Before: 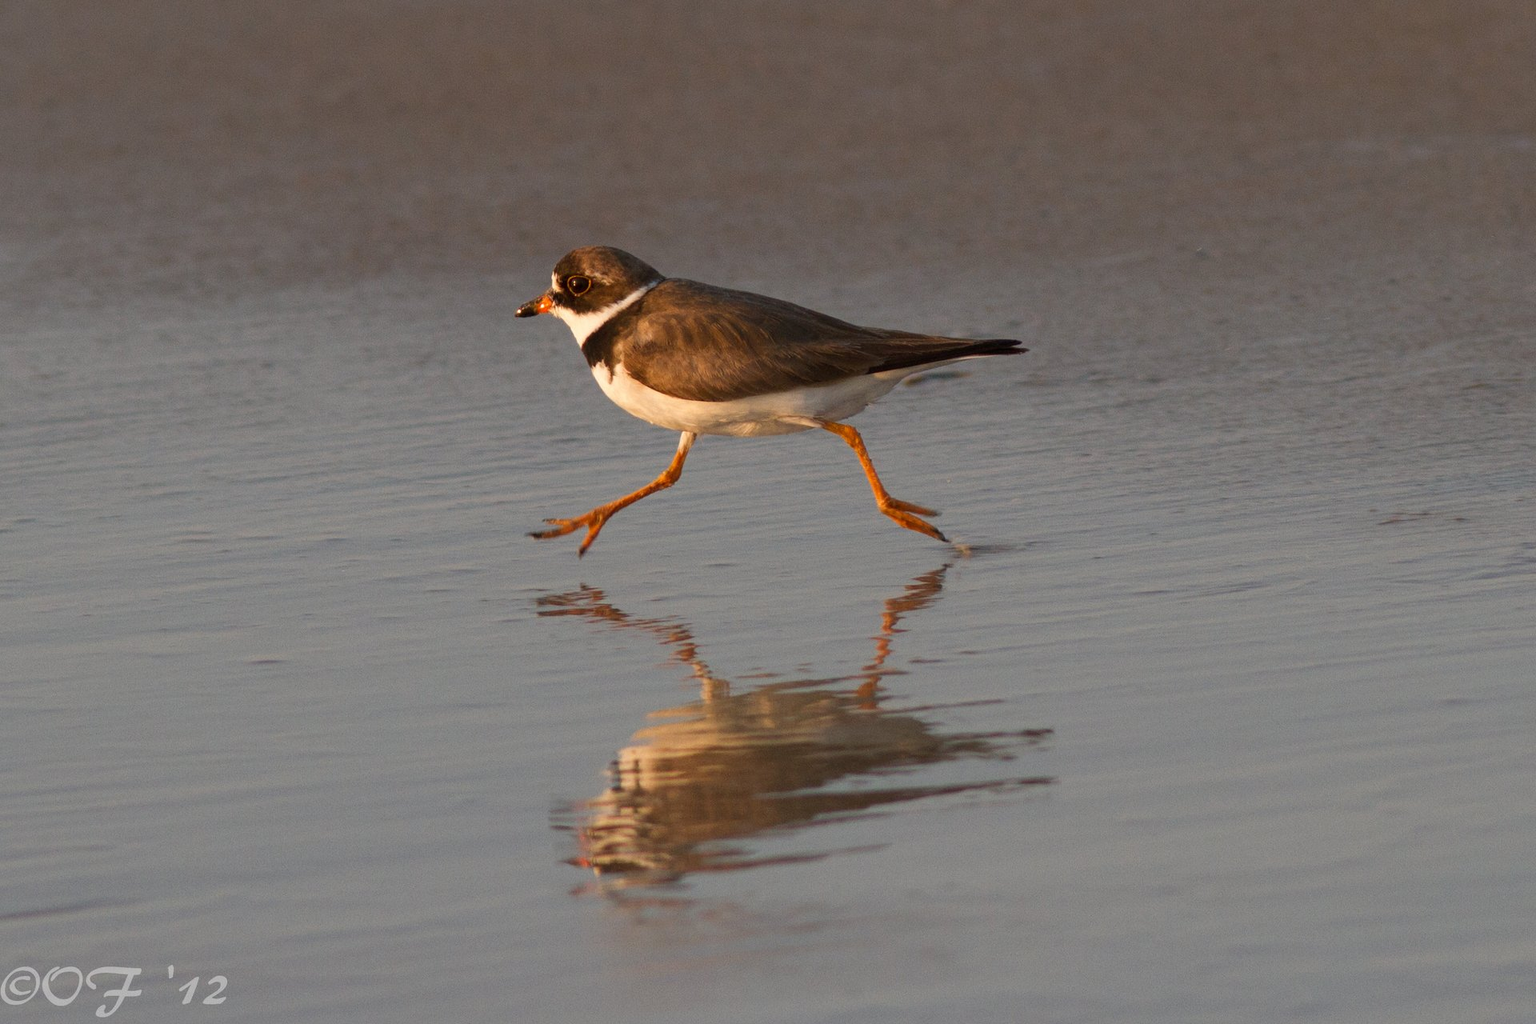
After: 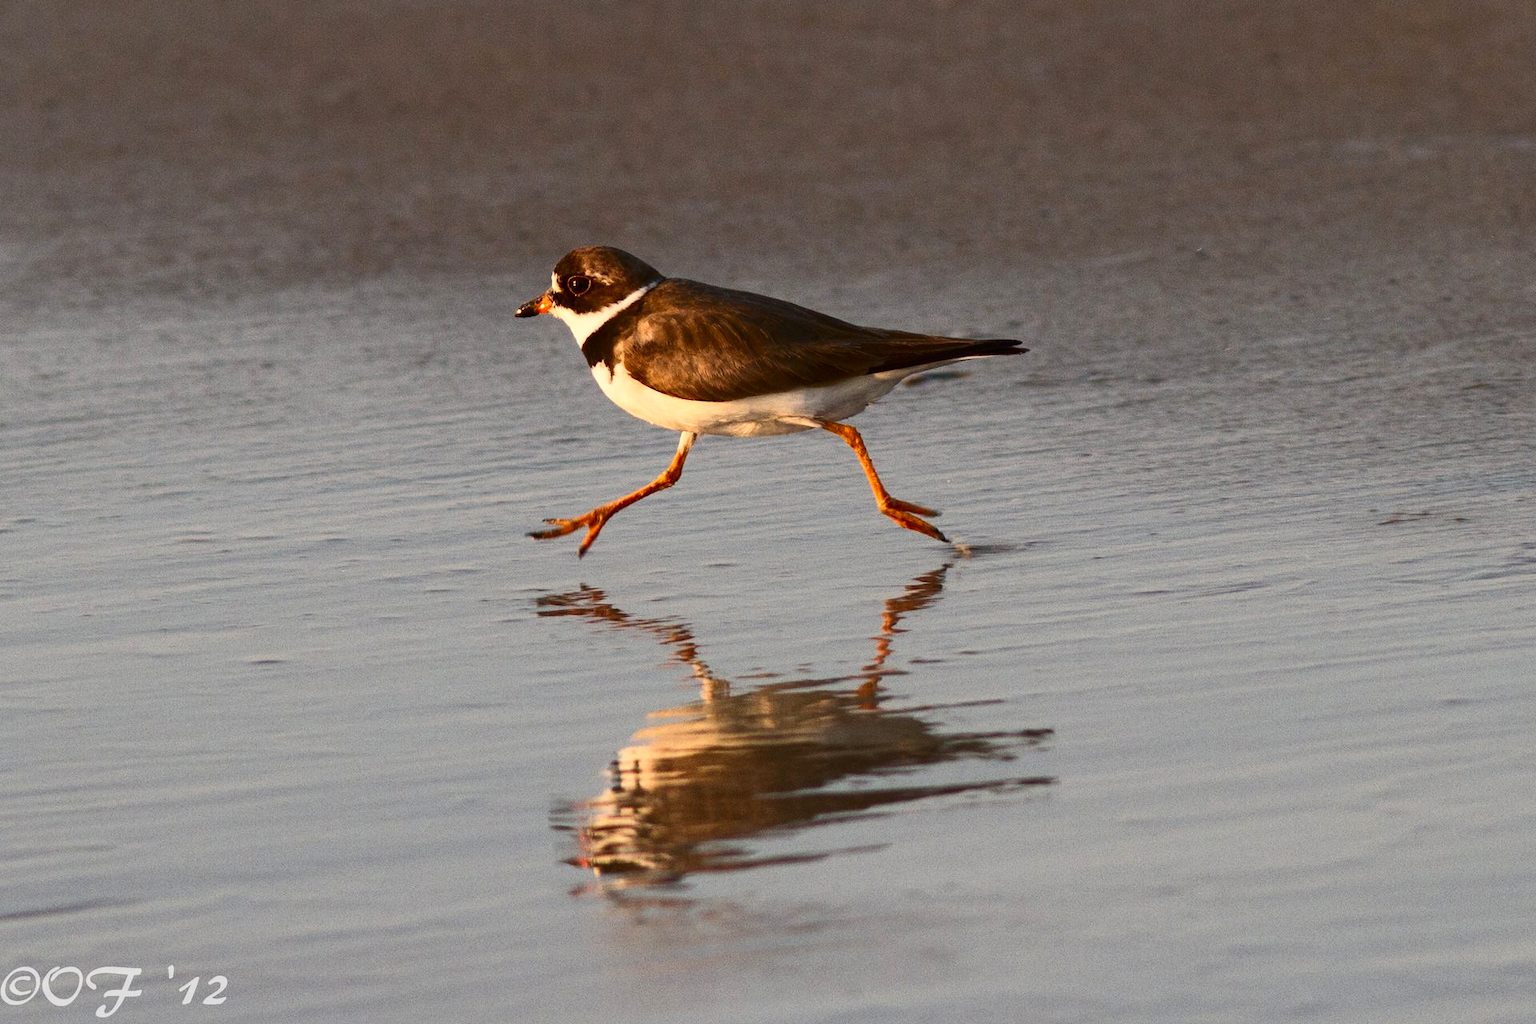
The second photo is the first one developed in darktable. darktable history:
tone equalizer: on, module defaults
contrast brightness saturation: contrast 0.4, brightness 0.1, saturation 0.21
